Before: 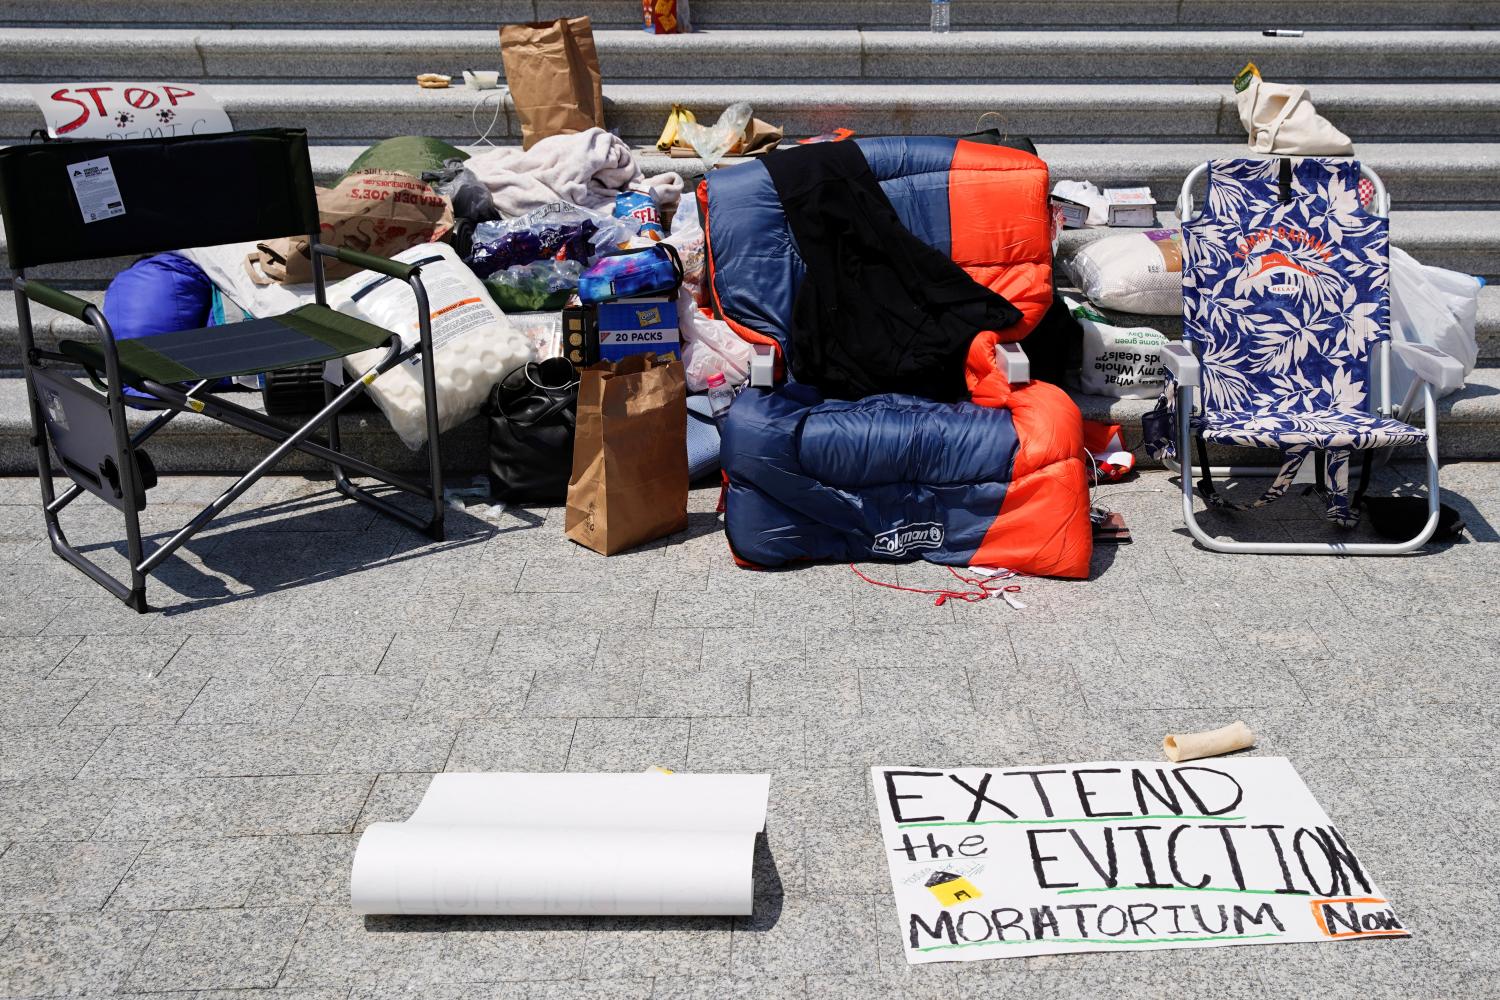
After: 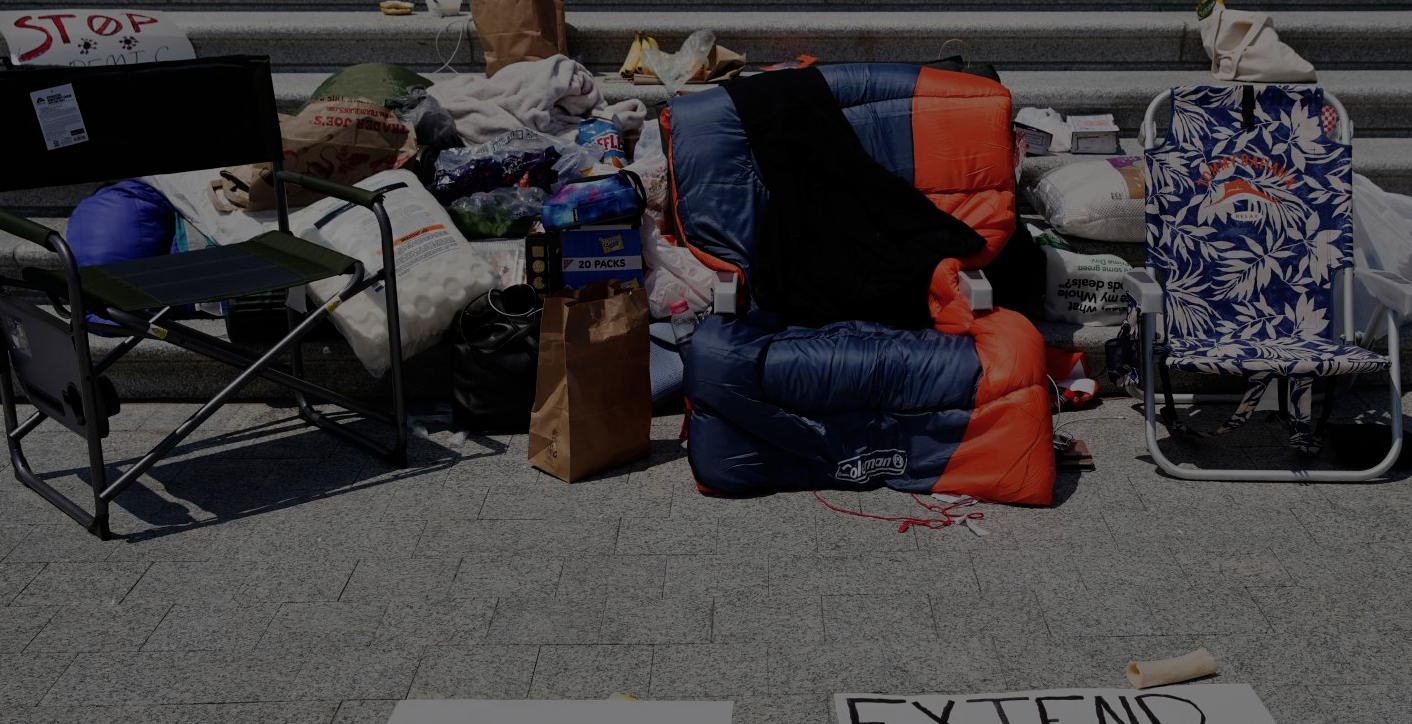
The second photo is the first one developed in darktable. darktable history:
crop: left 2.518%, top 7.319%, right 3.329%, bottom 20.204%
shadows and highlights: radius 170.55, shadows 27.54, white point adjustment 2.96, highlights -67.88, soften with gaussian
exposure: exposure -2.436 EV, compensate highlight preservation false
